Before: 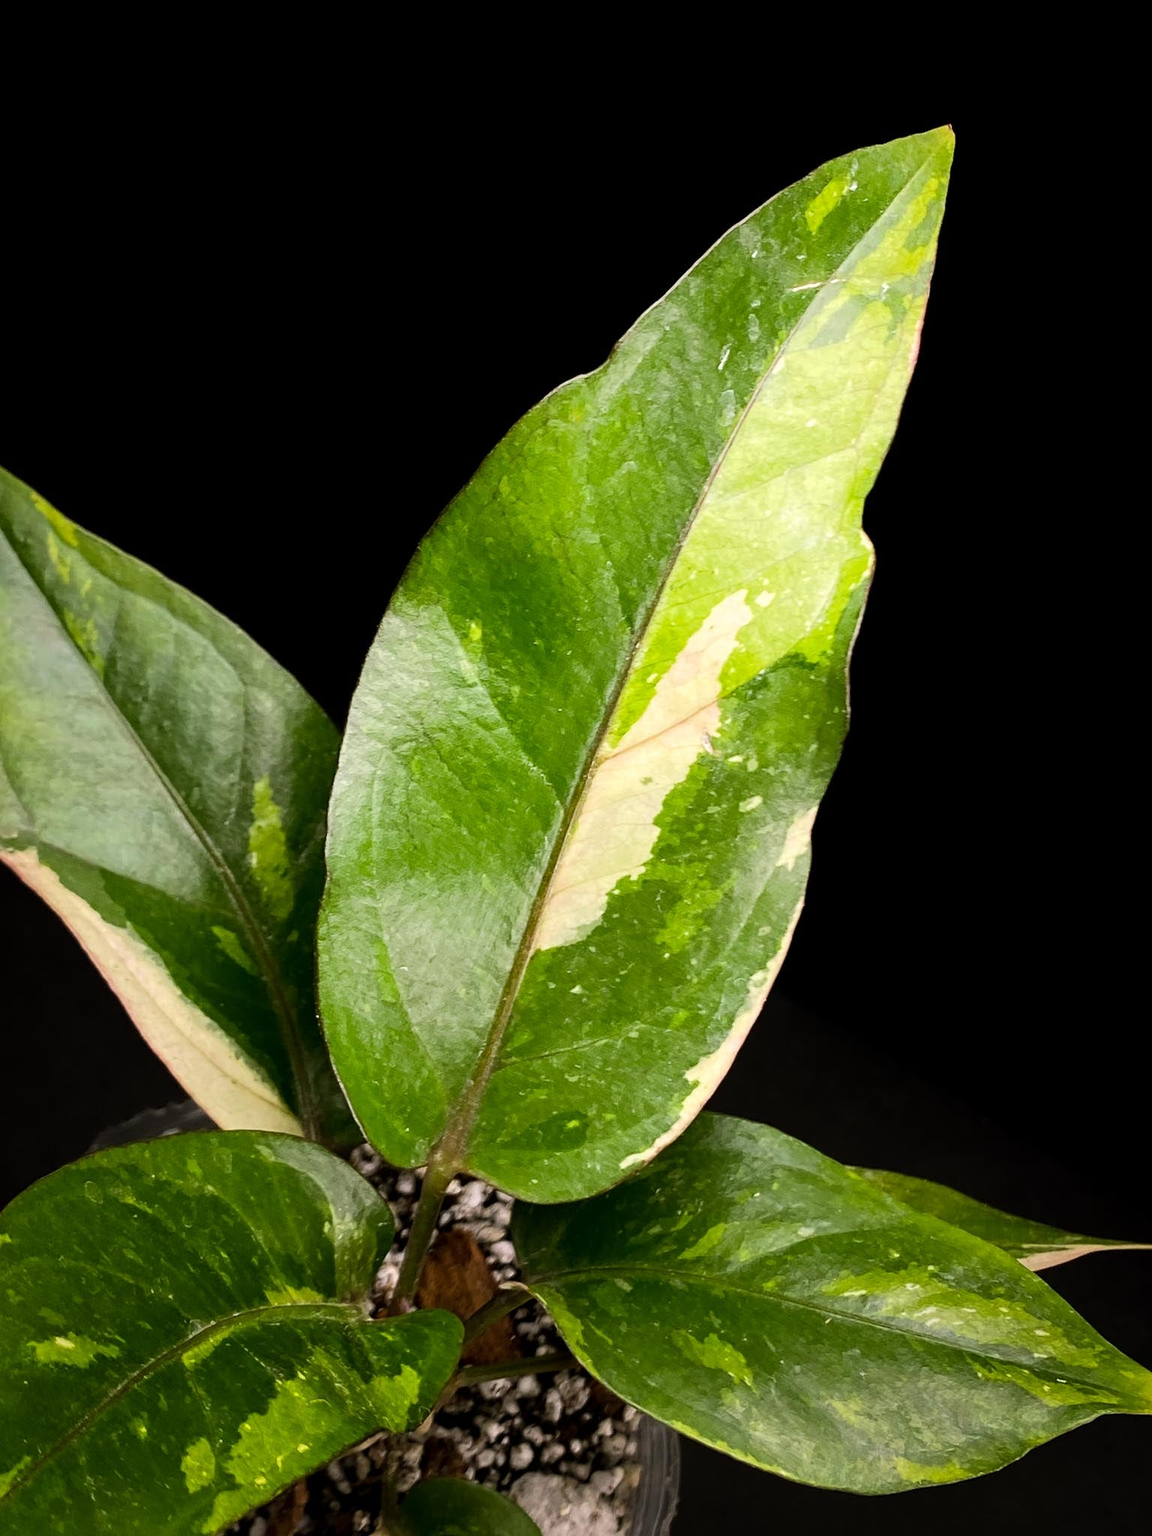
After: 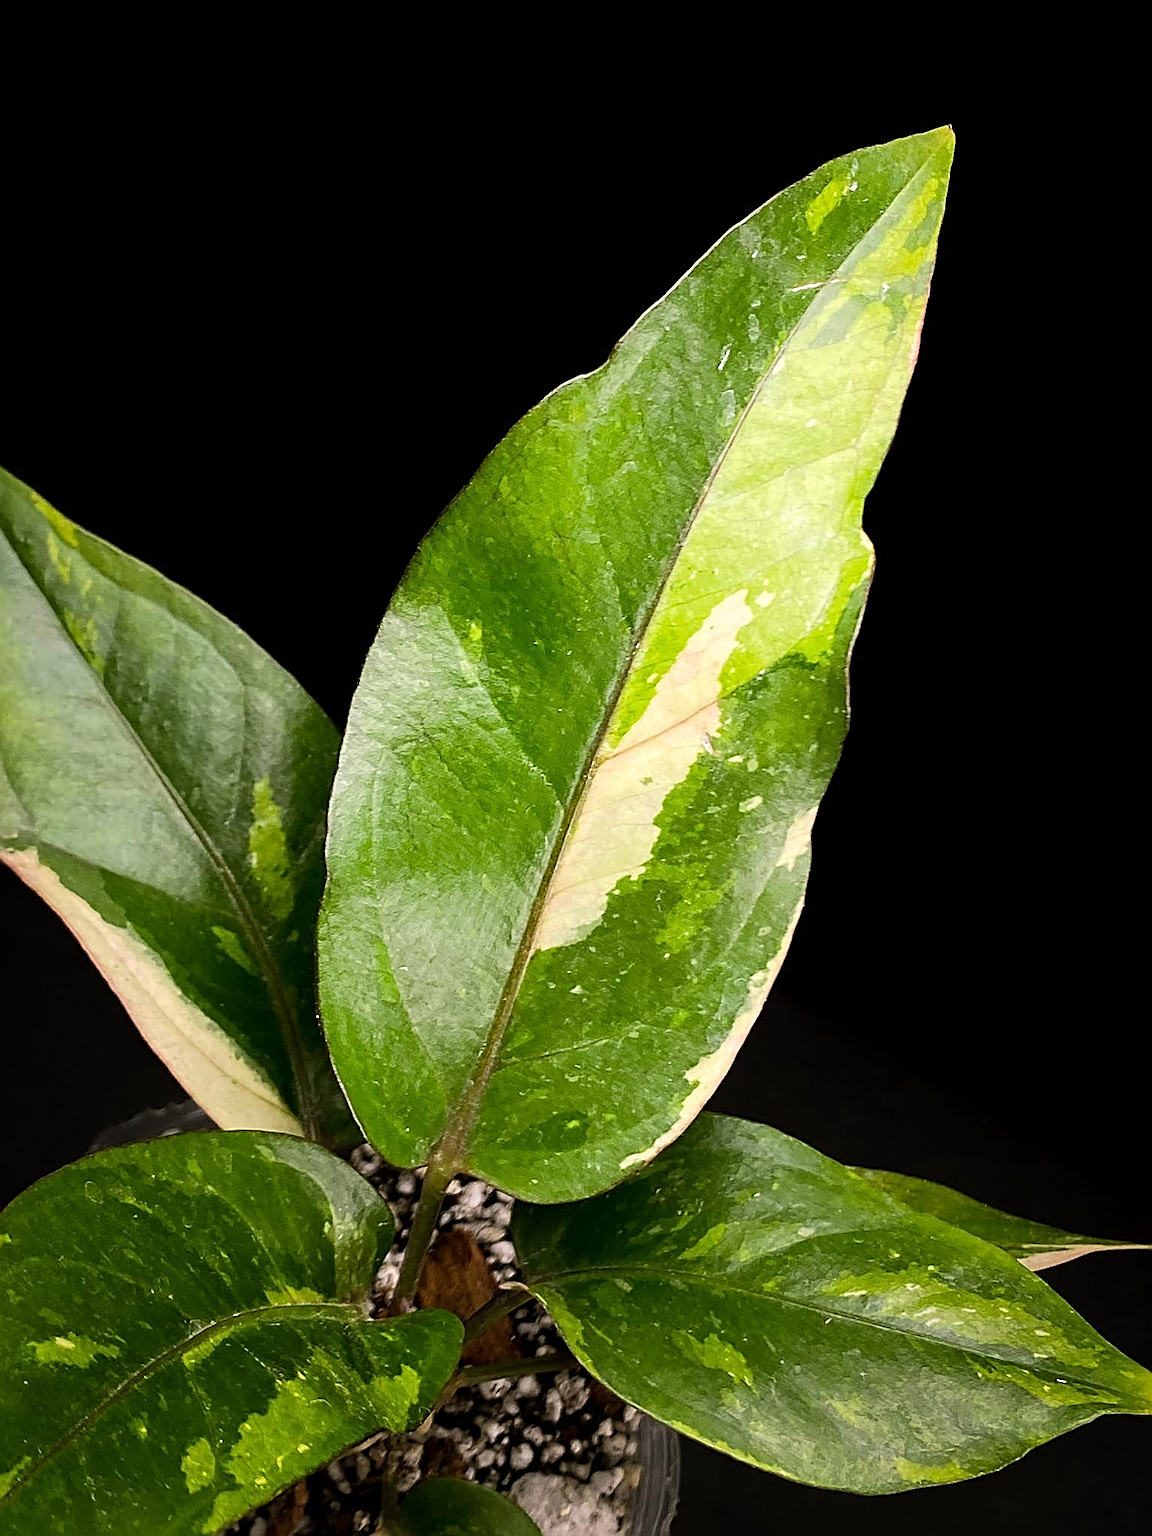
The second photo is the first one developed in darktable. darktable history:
sharpen: amount 0.893
